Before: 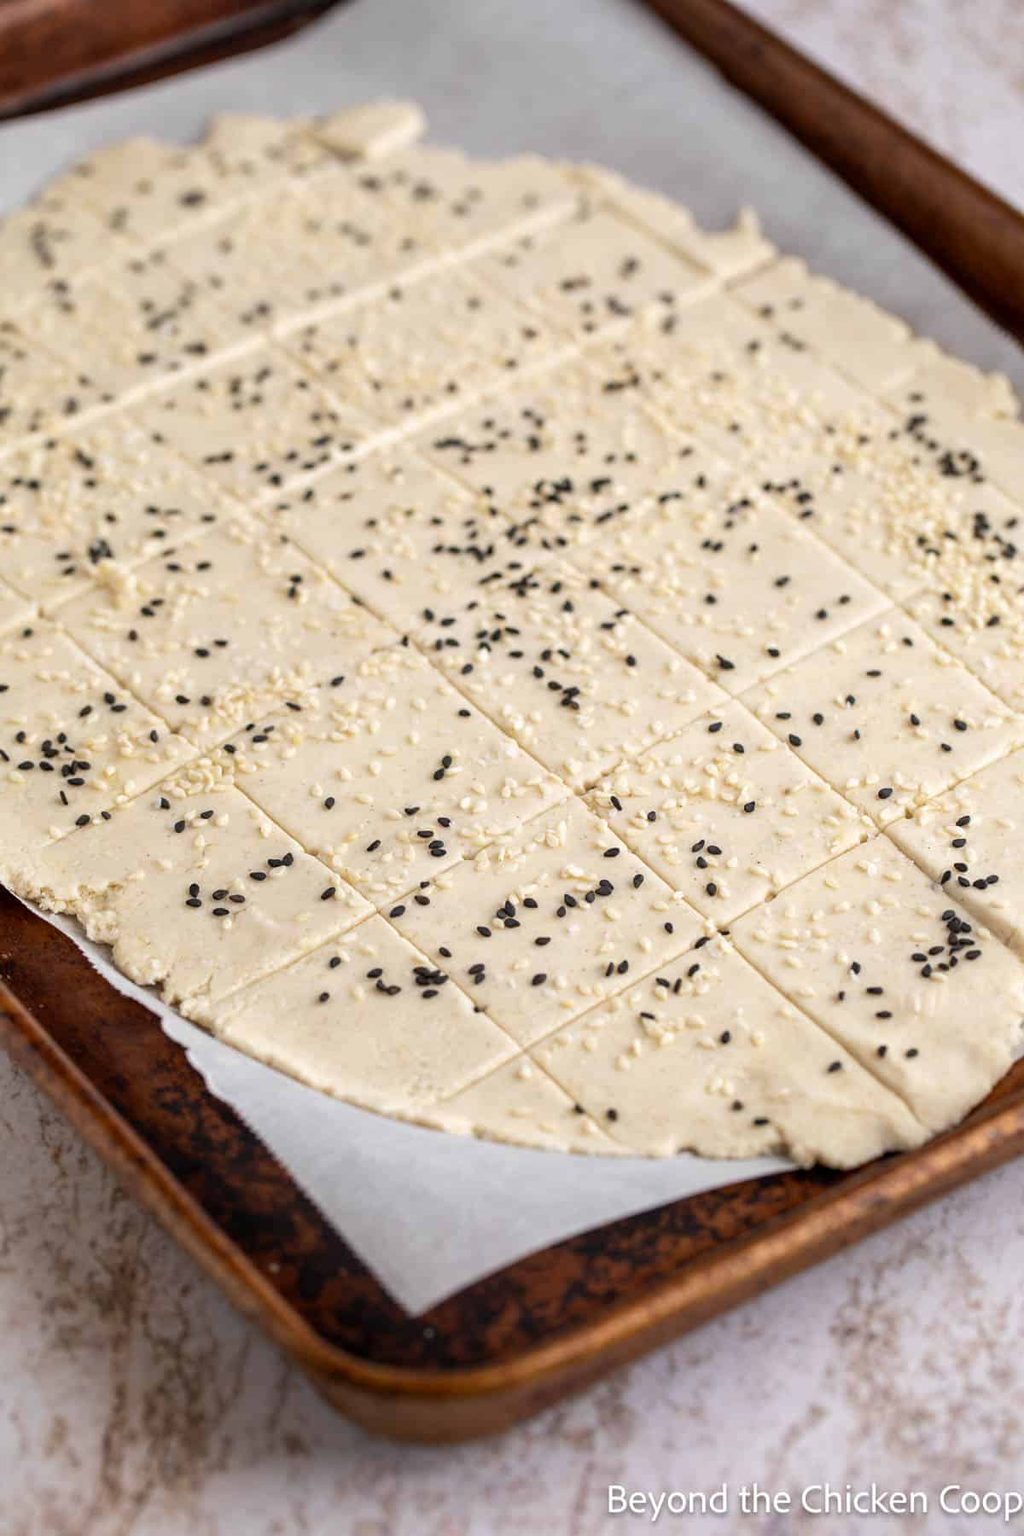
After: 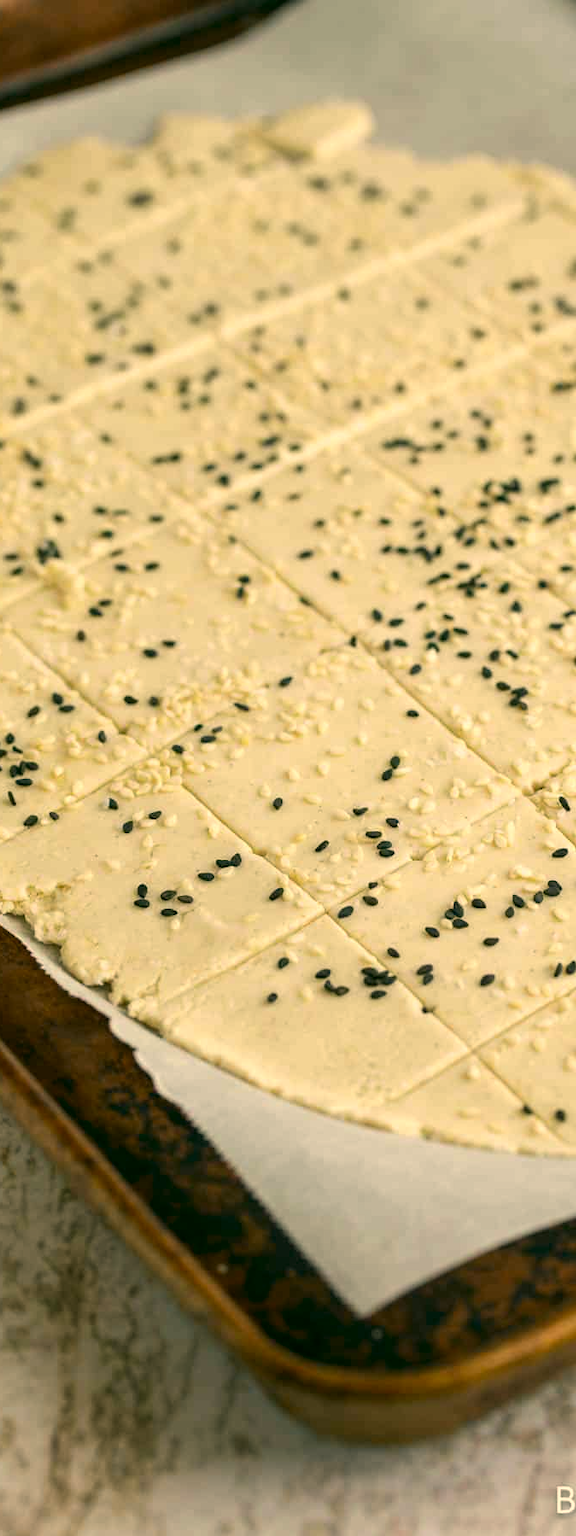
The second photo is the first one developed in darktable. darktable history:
color correction: highlights a* 5.3, highlights b* 24.26, shadows a* -15.58, shadows b* 4.02
base curve: curves: ch0 [(0, 0) (0.297, 0.298) (1, 1)], preserve colors none
crop: left 5.114%, right 38.589%
